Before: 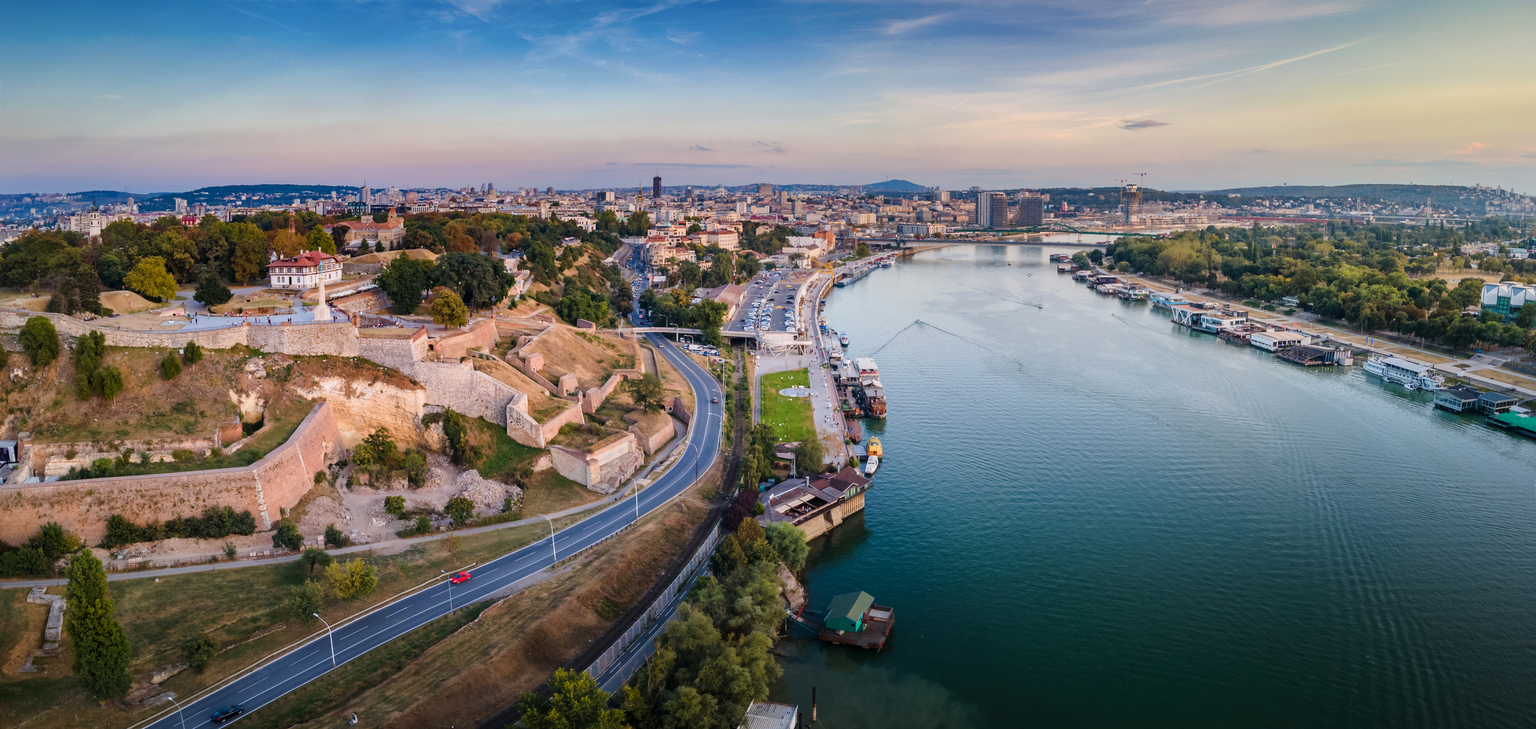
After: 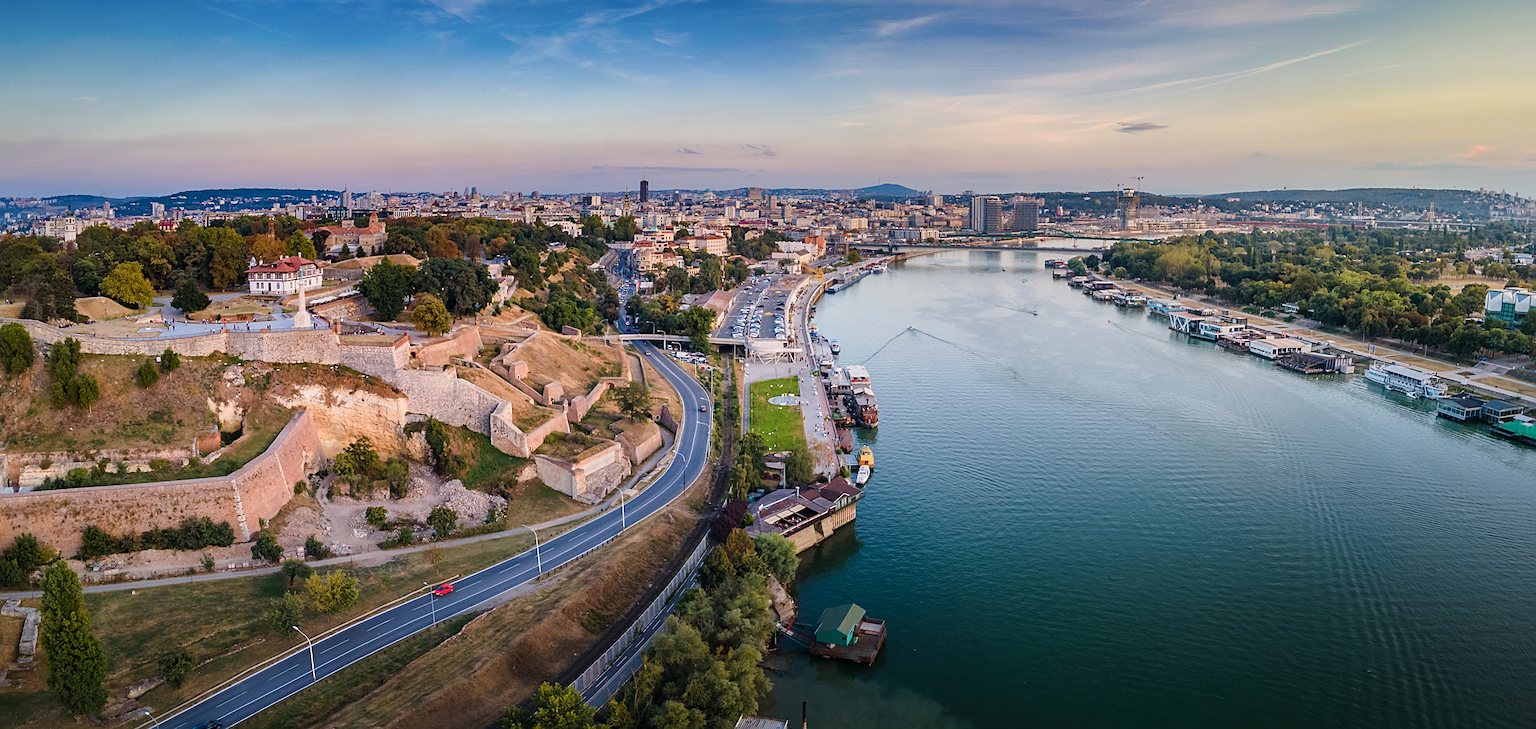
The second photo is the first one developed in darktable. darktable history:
sharpen: on, module defaults
crop: left 1.743%, right 0.268%, bottom 2.011%
